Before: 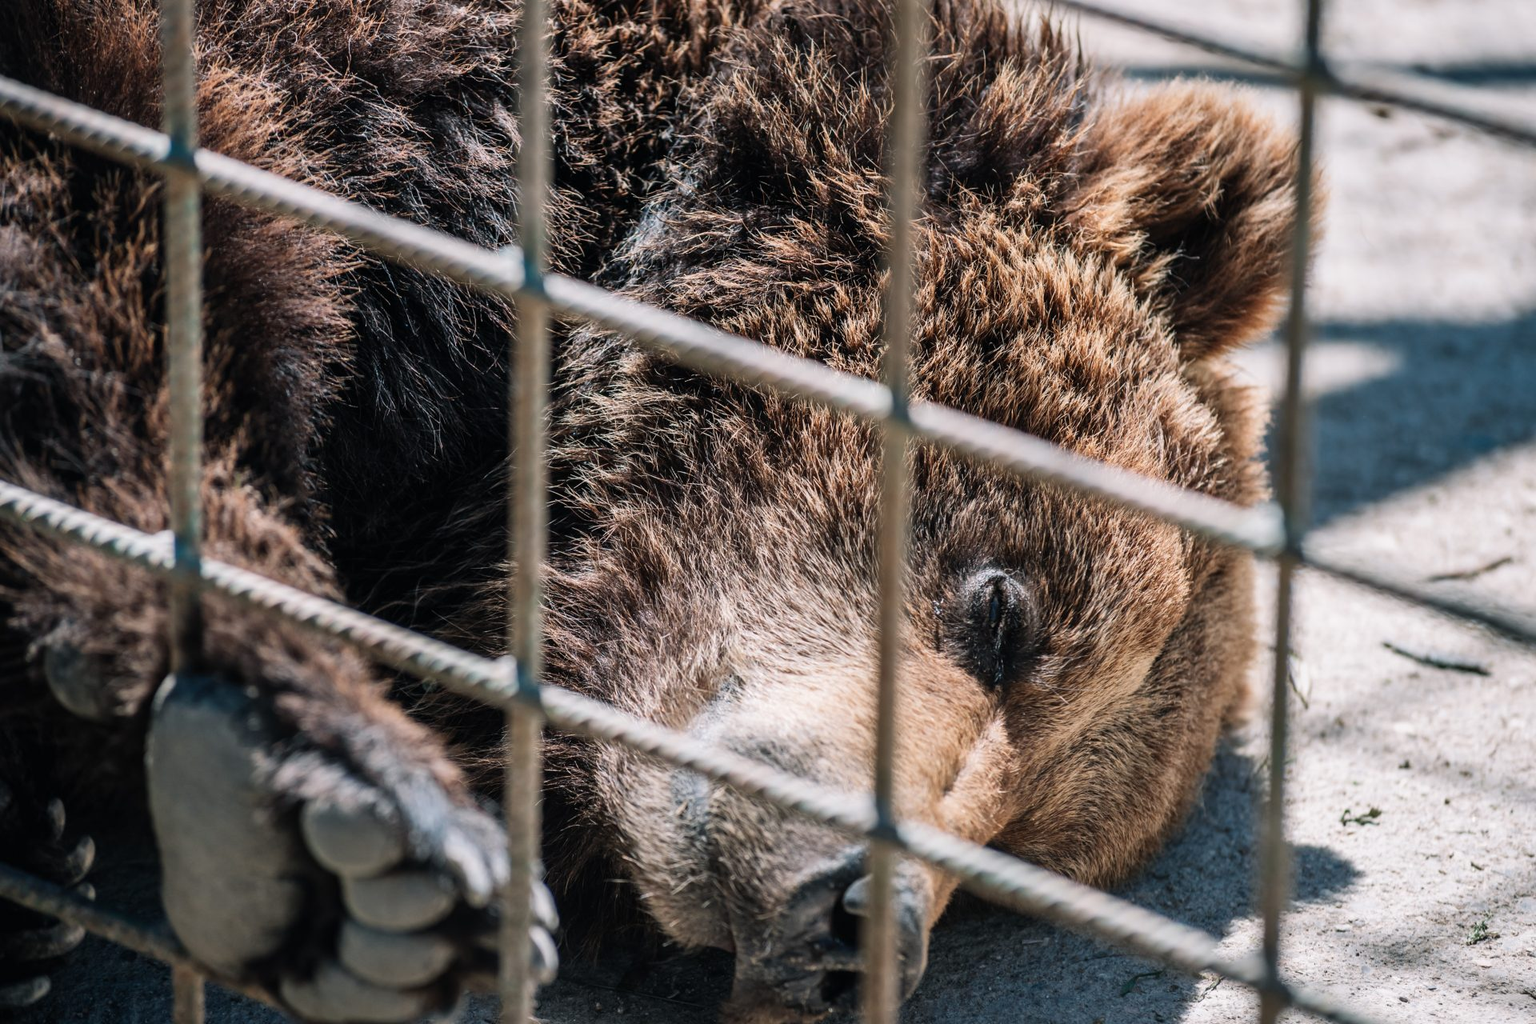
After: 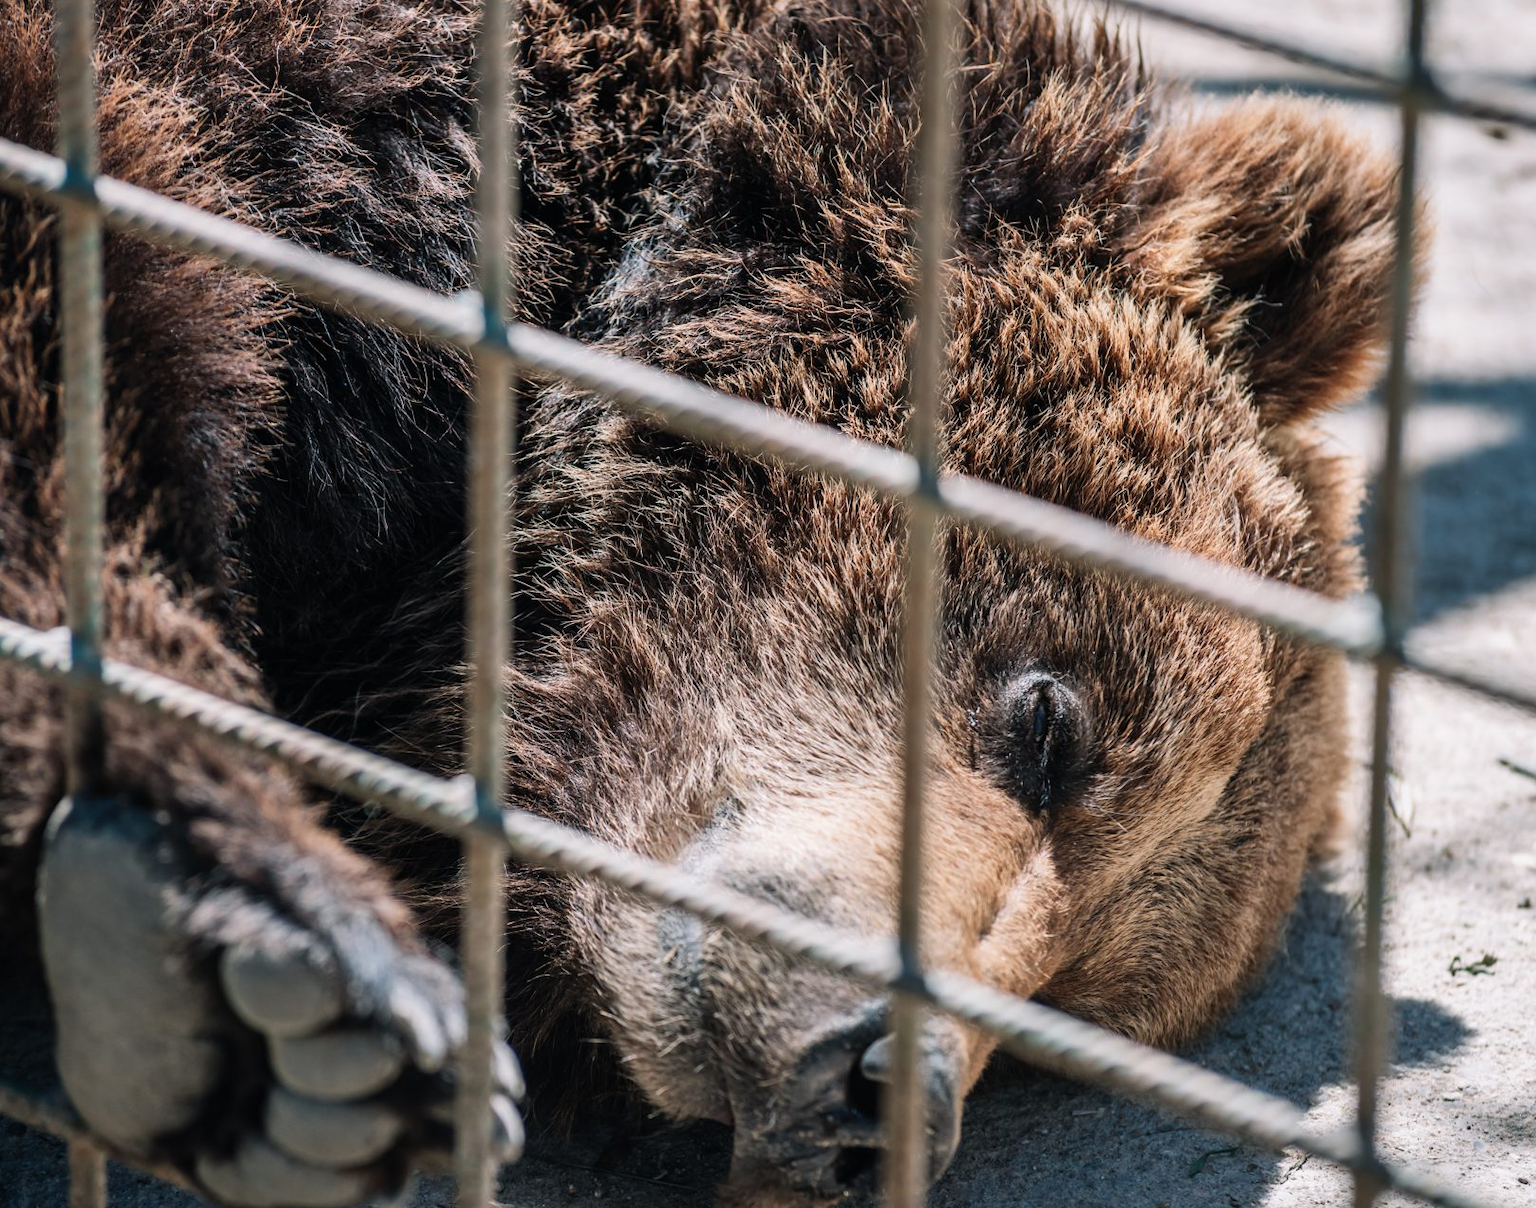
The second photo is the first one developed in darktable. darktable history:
crop: left 7.487%, right 7.83%
